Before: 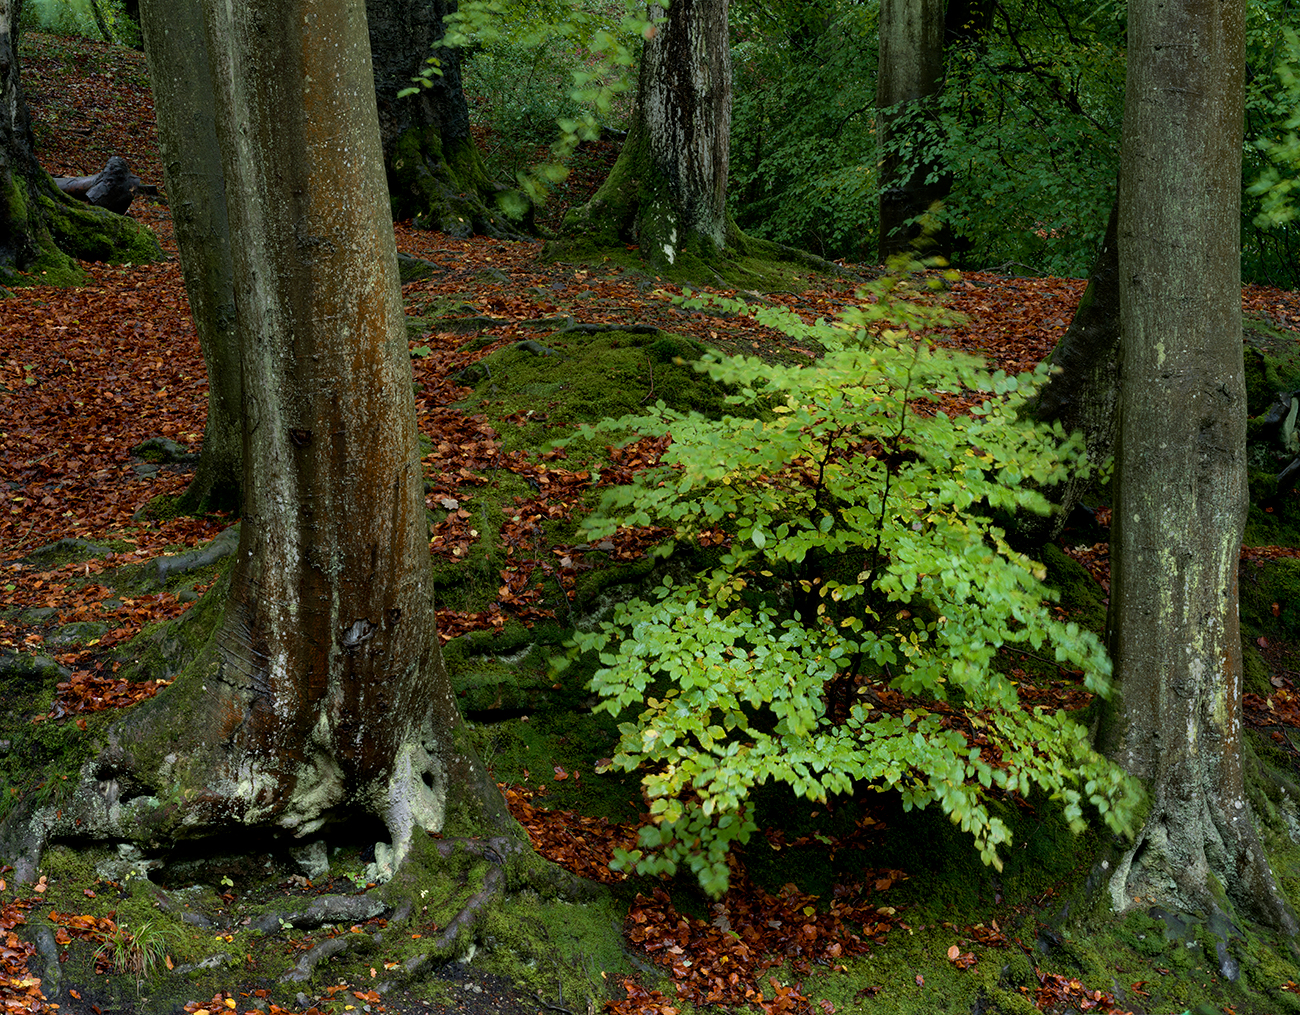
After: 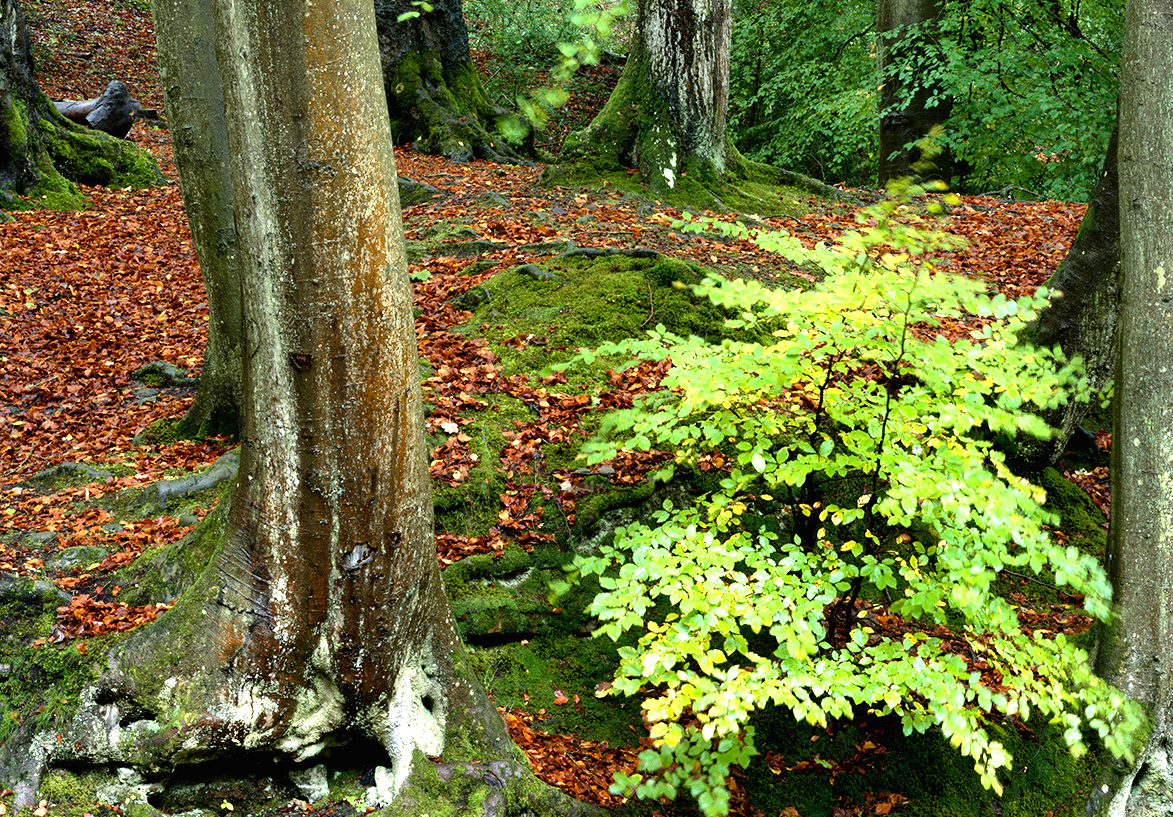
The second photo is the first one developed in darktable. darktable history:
crop: top 7.49%, right 9.717%, bottom 11.943%
exposure: black level correction 0, exposure 1.75 EV, compensate exposure bias true, compensate highlight preservation false
